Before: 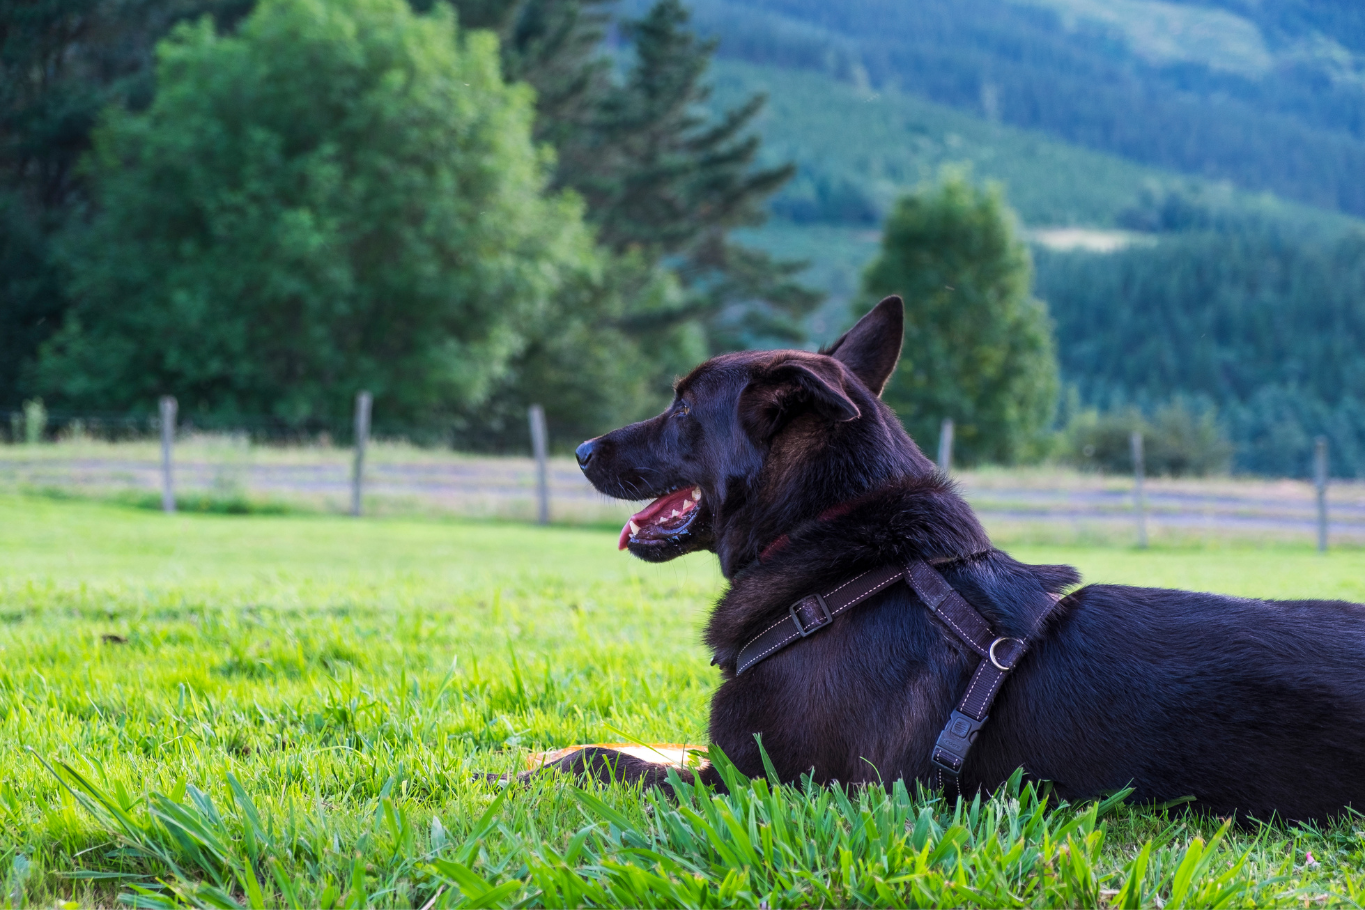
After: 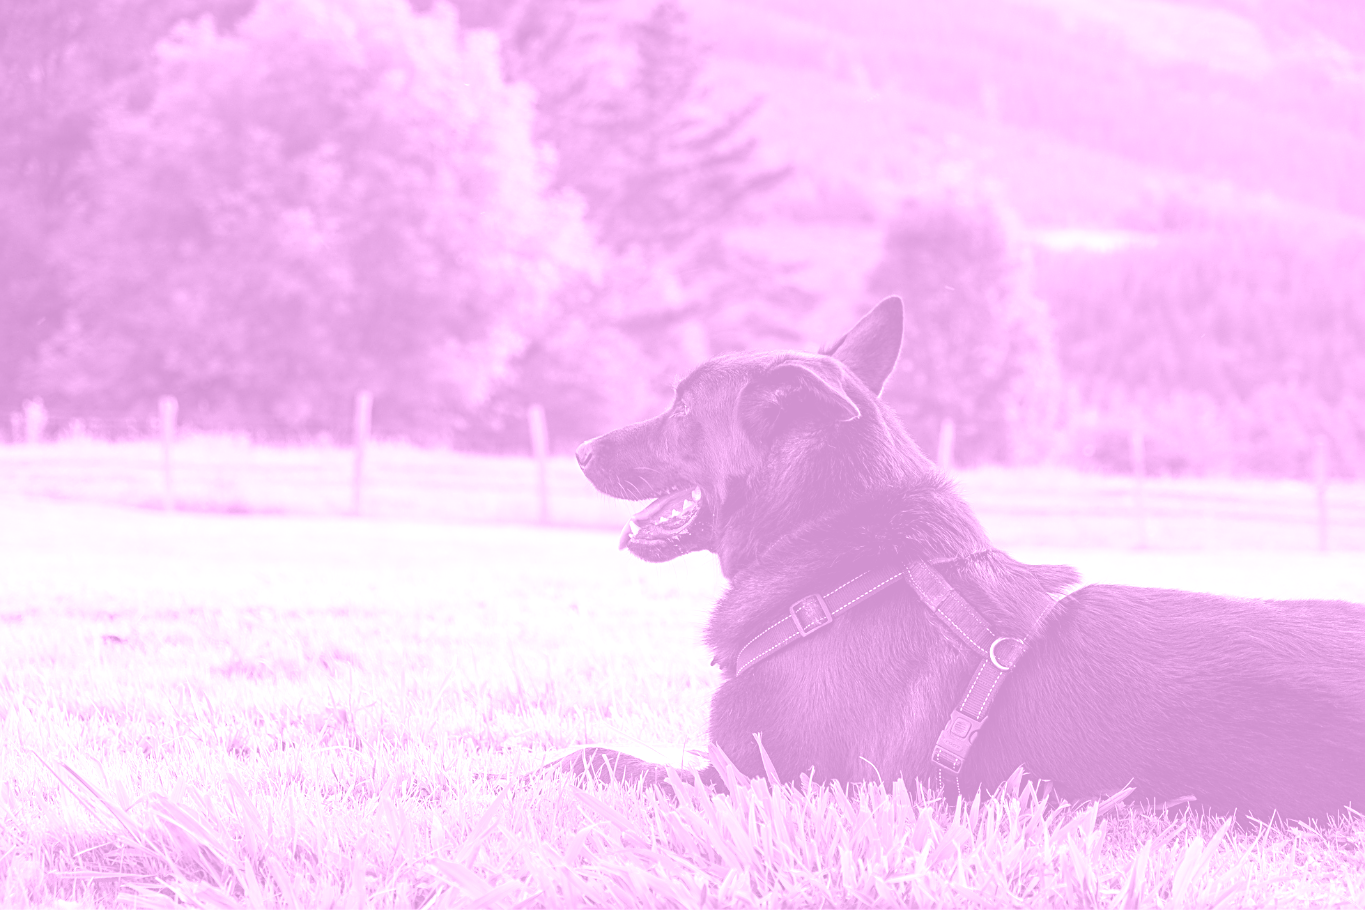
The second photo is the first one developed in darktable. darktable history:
colorize: hue 331.2°, saturation 75%, source mix 30.28%, lightness 70.52%, version 1
sharpen: on, module defaults
levels: levels [0.012, 0.367, 0.697]
color balance rgb: perceptual saturation grading › global saturation 20%, perceptual saturation grading › highlights -25%, perceptual saturation grading › shadows 50%
